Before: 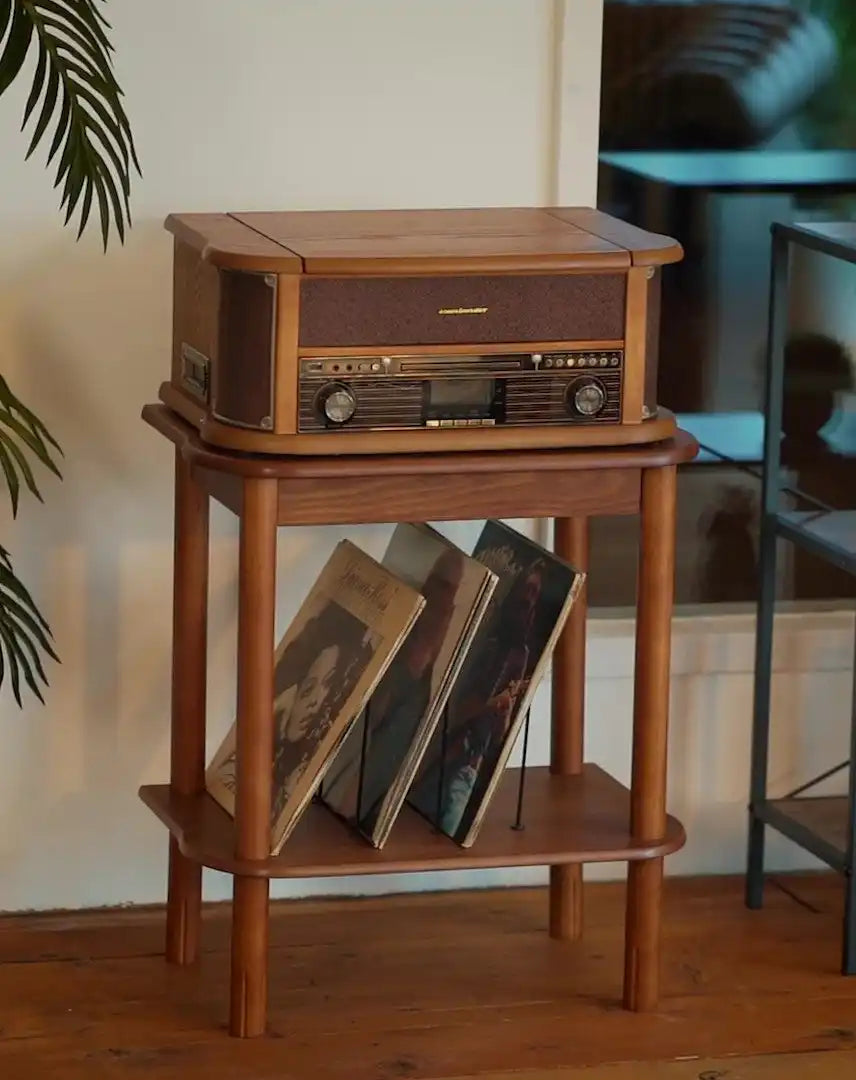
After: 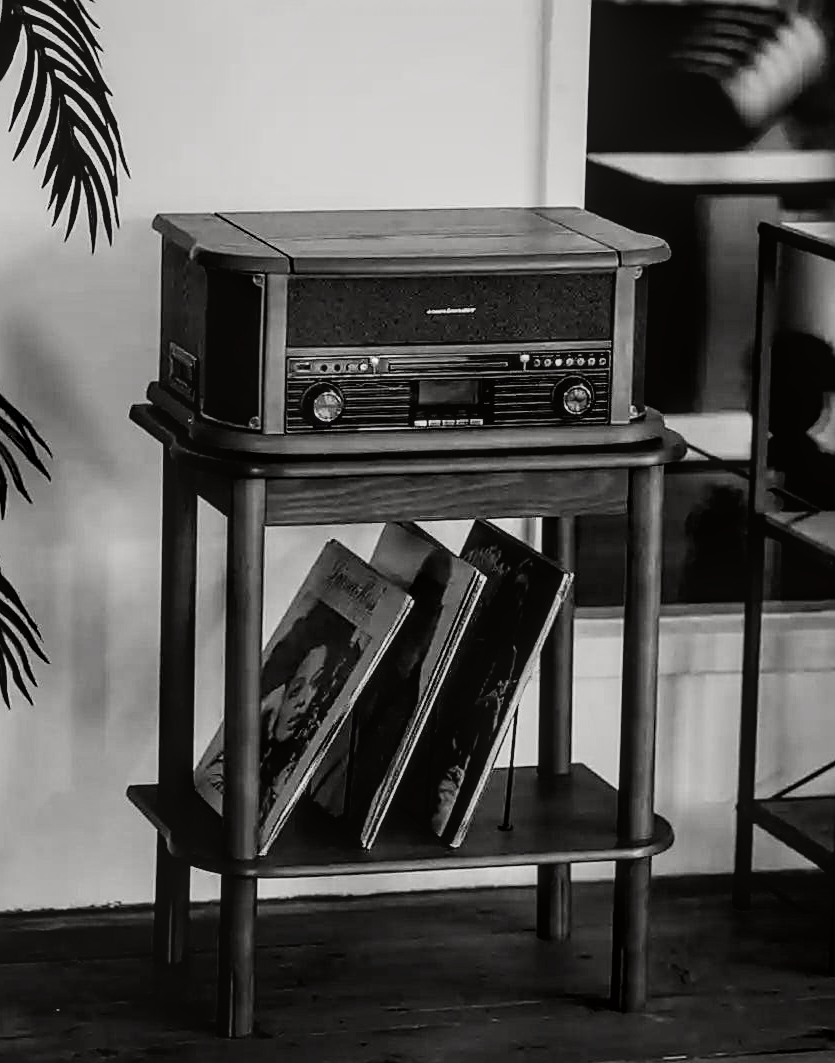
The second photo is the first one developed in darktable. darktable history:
exposure: compensate highlight preservation false
color balance rgb: linear chroma grading › global chroma 15.4%, perceptual saturation grading › global saturation -0.102%, global vibrance 40.093%
sharpen: on, module defaults
crop and rotate: left 1.615%, right 0.765%, bottom 1.507%
local contrast: detail 130%
filmic rgb: black relative exposure -7.49 EV, white relative exposure 4.99 EV, hardness 3.32, contrast 1.297, color science v6 (2022)
color calibration: output gray [0.22, 0.42, 0.37, 0], illuminant as shot in camera, x 0.358, y 0.373, temperature 4628.91 K
tone curve: curves: ch0 [(0, 0.024) (0.049, 0.038) (0.176, 0.162) (0.311, 0.337) (0.416, 0.471) (0.565, 0.658) (0.817, 0.911) (1, 1)]; ch1 [(0, 0) (0.339, 0.358) (0.445, 0.439) (0.476, 0.47) (0.504, 0.504) (0.53, 0.511) (0.557, 0.558) (0.627, 0.664) (0.728, 0.786) (1, 1)]; ch2 [(0, 0) (0.327, 0.324) (0.417, 0.44) (0.46, 0.453) (0.502, 0.504) (0.526, 0.52) (0.549, 0.561) (0.619, 0.657) (0.76, 0.765) (1, 1)], color space Lab, independent channels, preserve colors none
